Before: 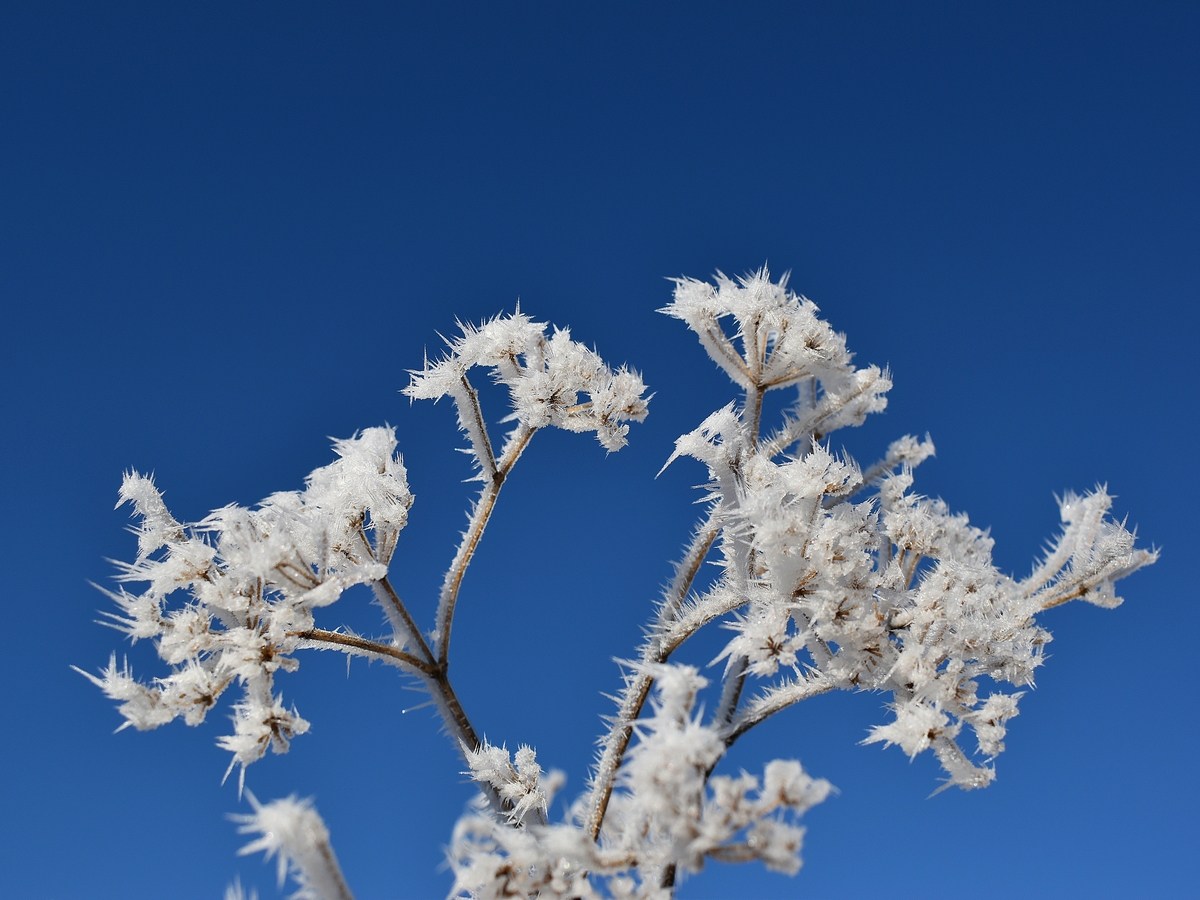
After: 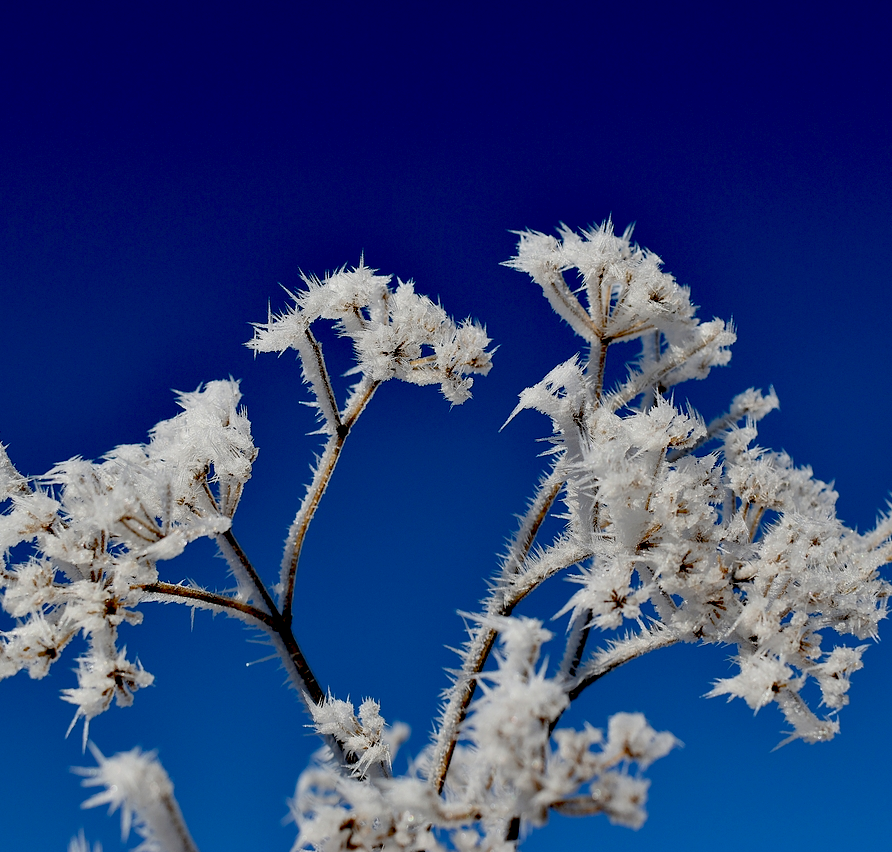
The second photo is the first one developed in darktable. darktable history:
crop and rotate: left 13.055%, top 5.263%, right 12.596%
exposure: black level correction 0.045, exposure -0.235 EV, compensate highlight preservation false
